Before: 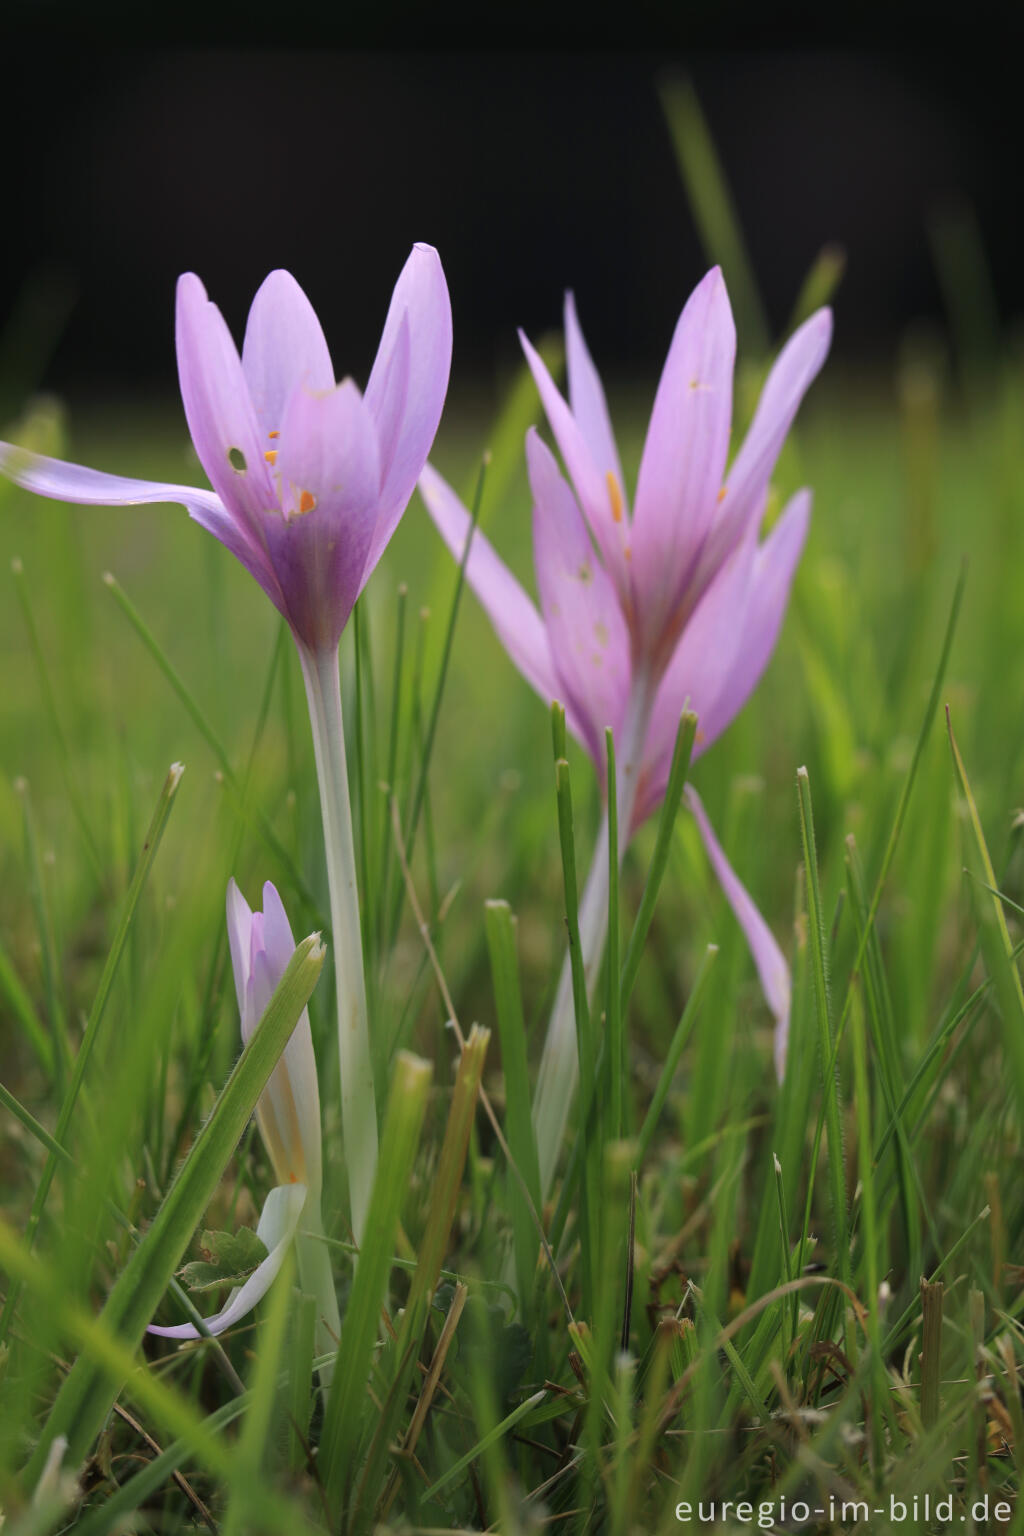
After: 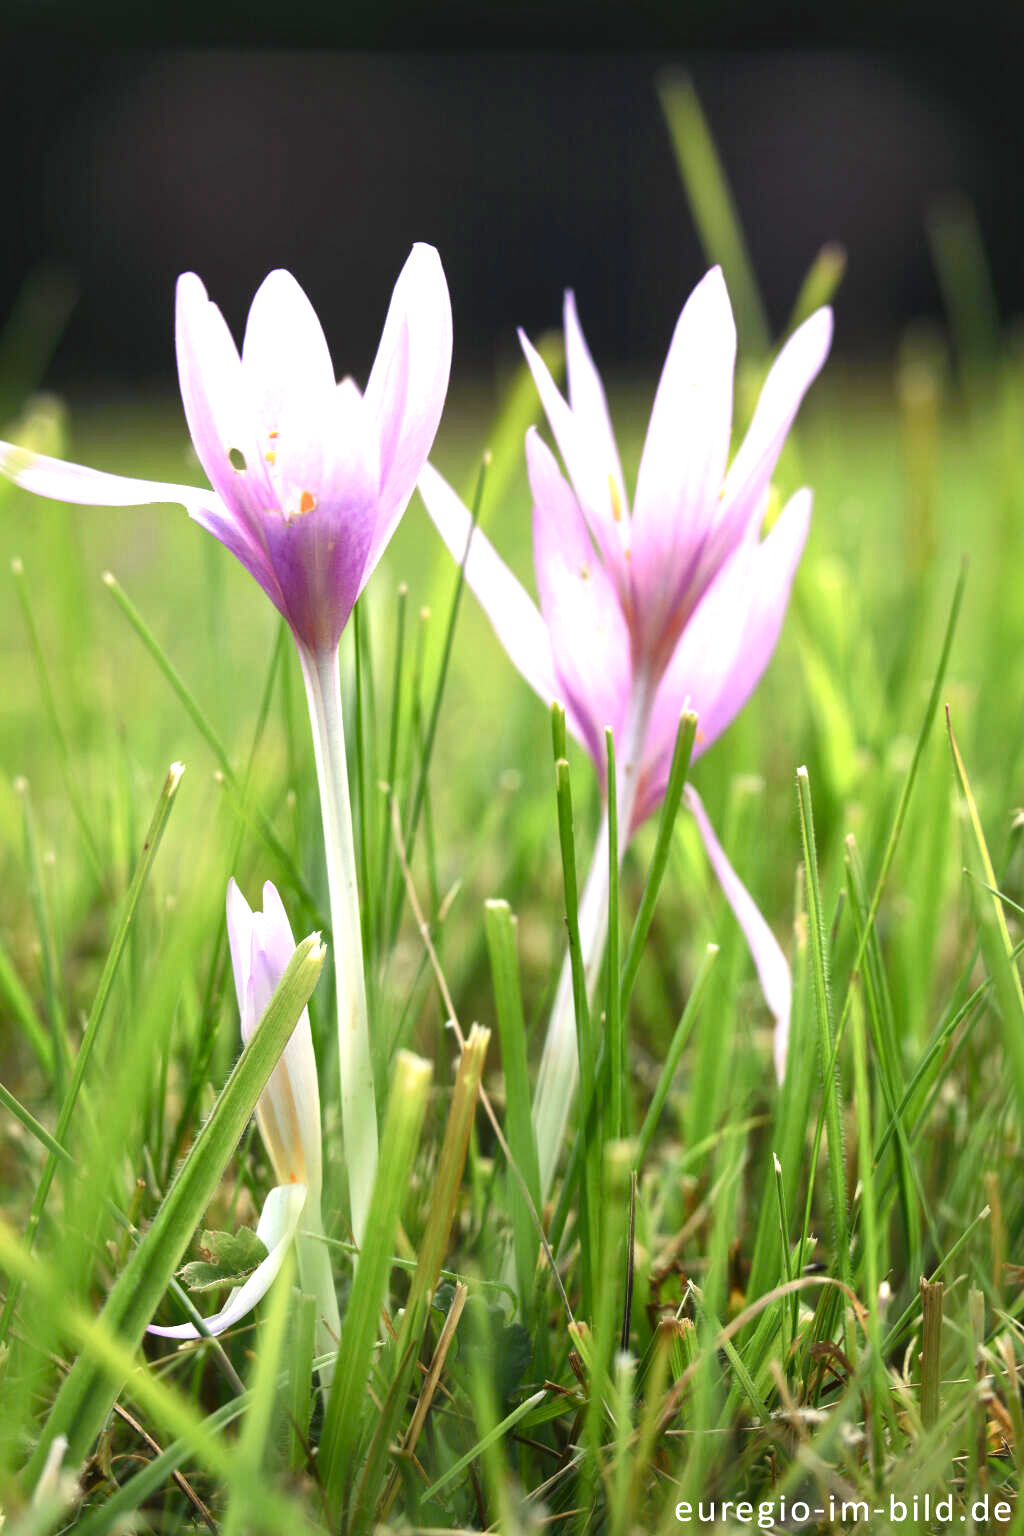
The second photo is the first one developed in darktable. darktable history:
exposure: black level correction 0, exposure 1.4 EV, compensate highlight preservation false
local contrast: mode bilateral grid, contrast 20, coarseness 100, detail 150%, midtone range 0.2
white balance: red 1, blue 1
color balance rgb: perceptual saturation grading › global saturation 20%, perceptual saturation grading › highlights -25%, perceptual saturation grading › shadows 25%
